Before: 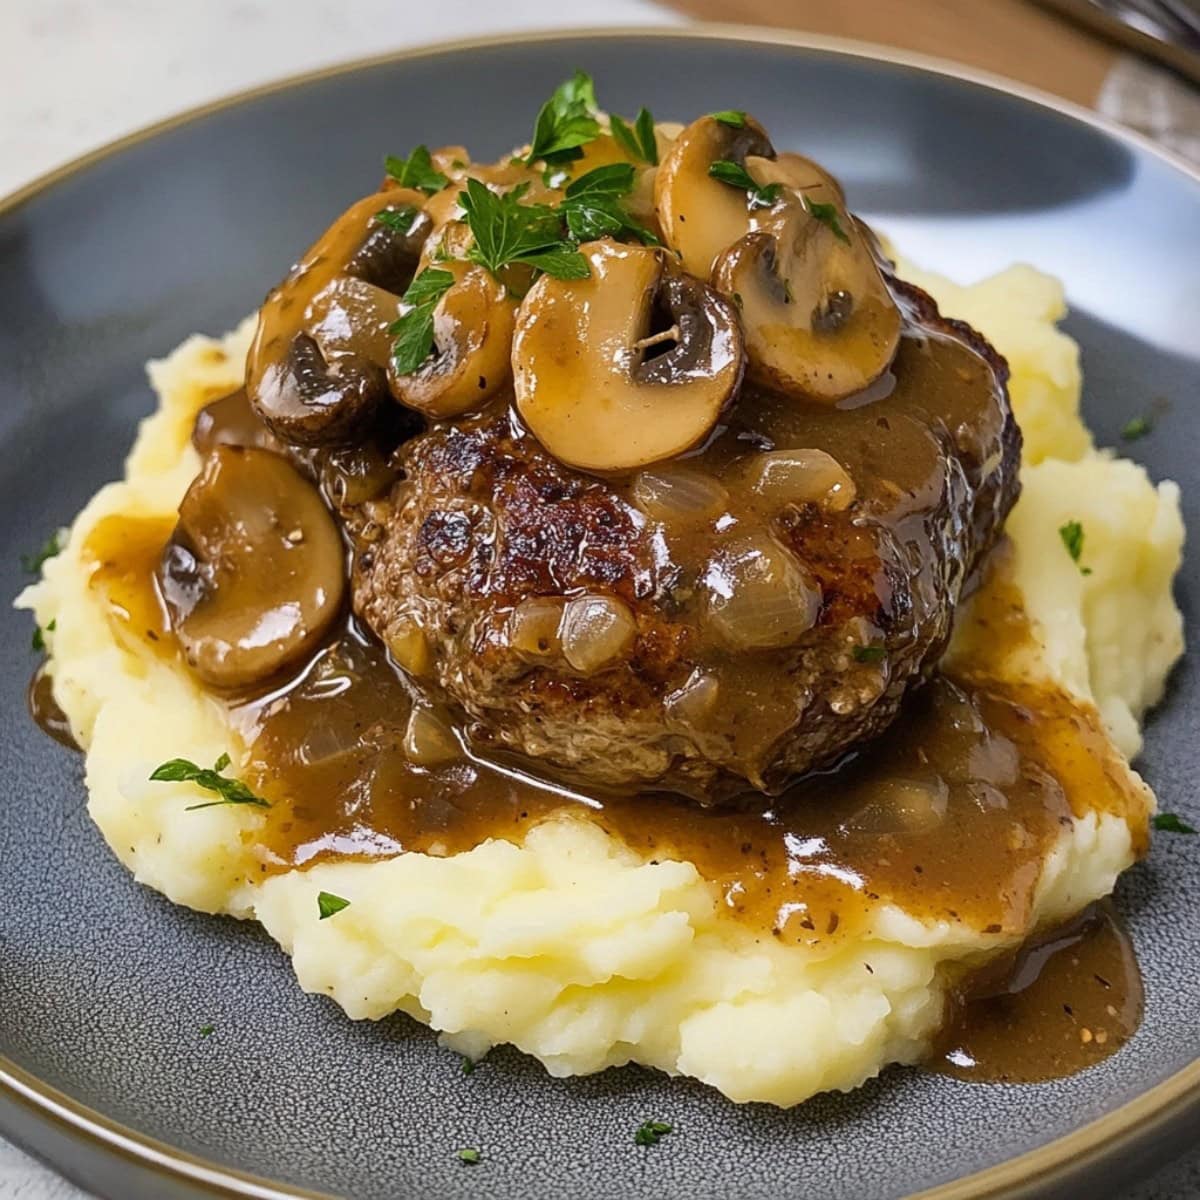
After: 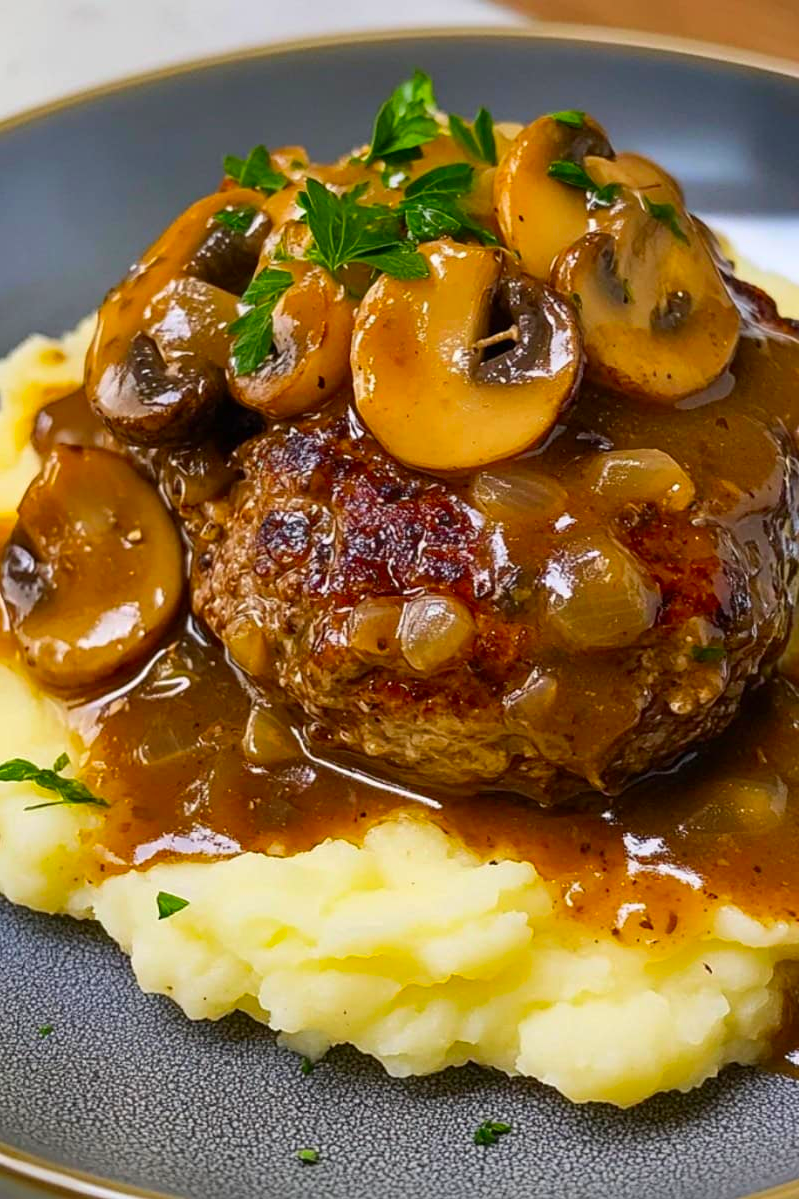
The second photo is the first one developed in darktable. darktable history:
contrast brightness saturation: saturation 0.512
crop and rotate: left 13.434%, right 19.958%
